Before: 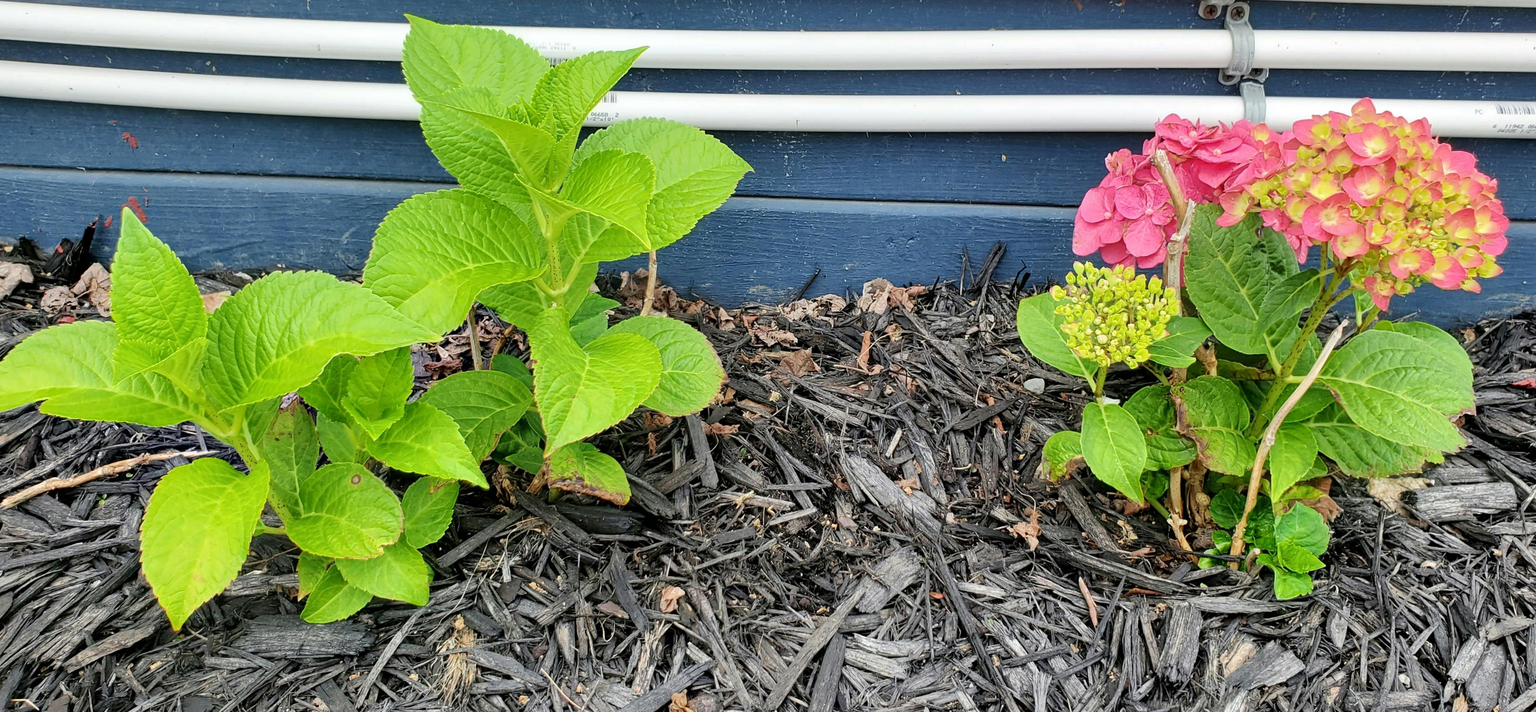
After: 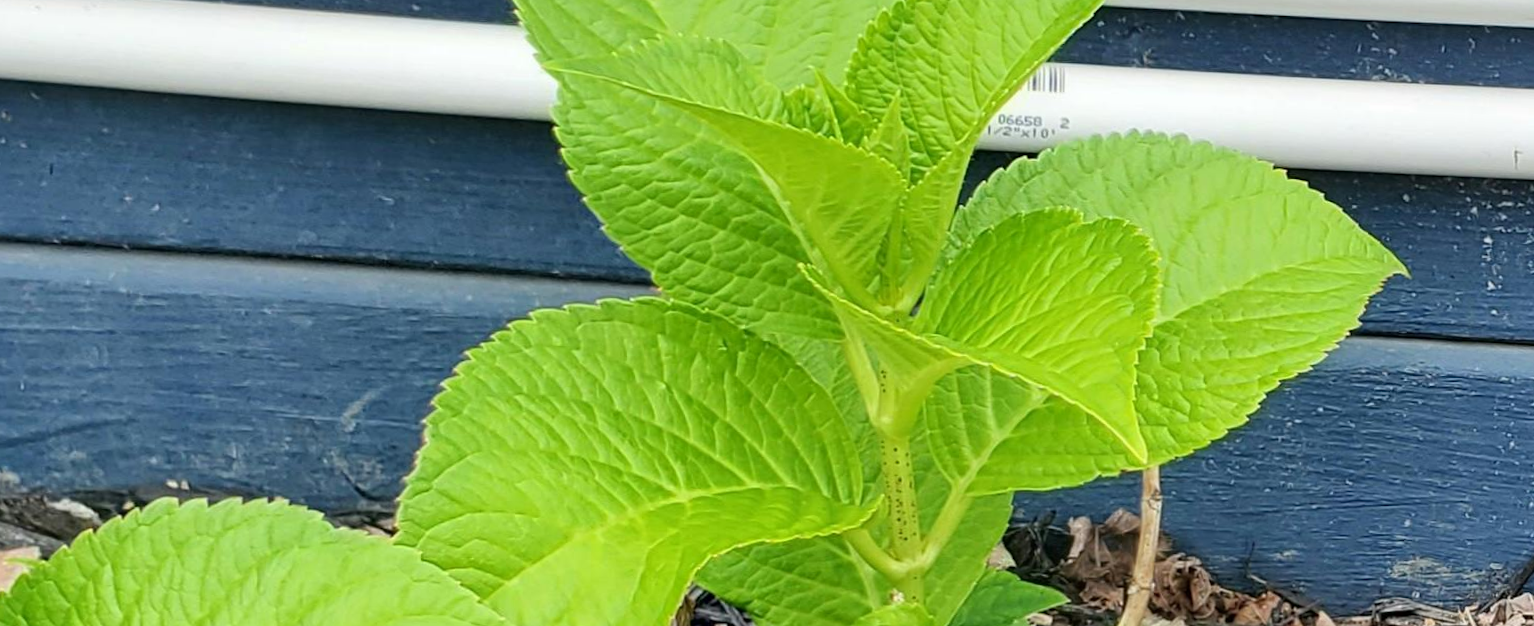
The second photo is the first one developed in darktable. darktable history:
rotate and perspective: rotation 0.679°, lens shift (horizontal) 0.136, crop left 0.009, crop right 0.991, crop top 0.078, crop bottom 0.95
crop: left 15.452%, top 5.459%, right 43.956%, bottom 56.62%
